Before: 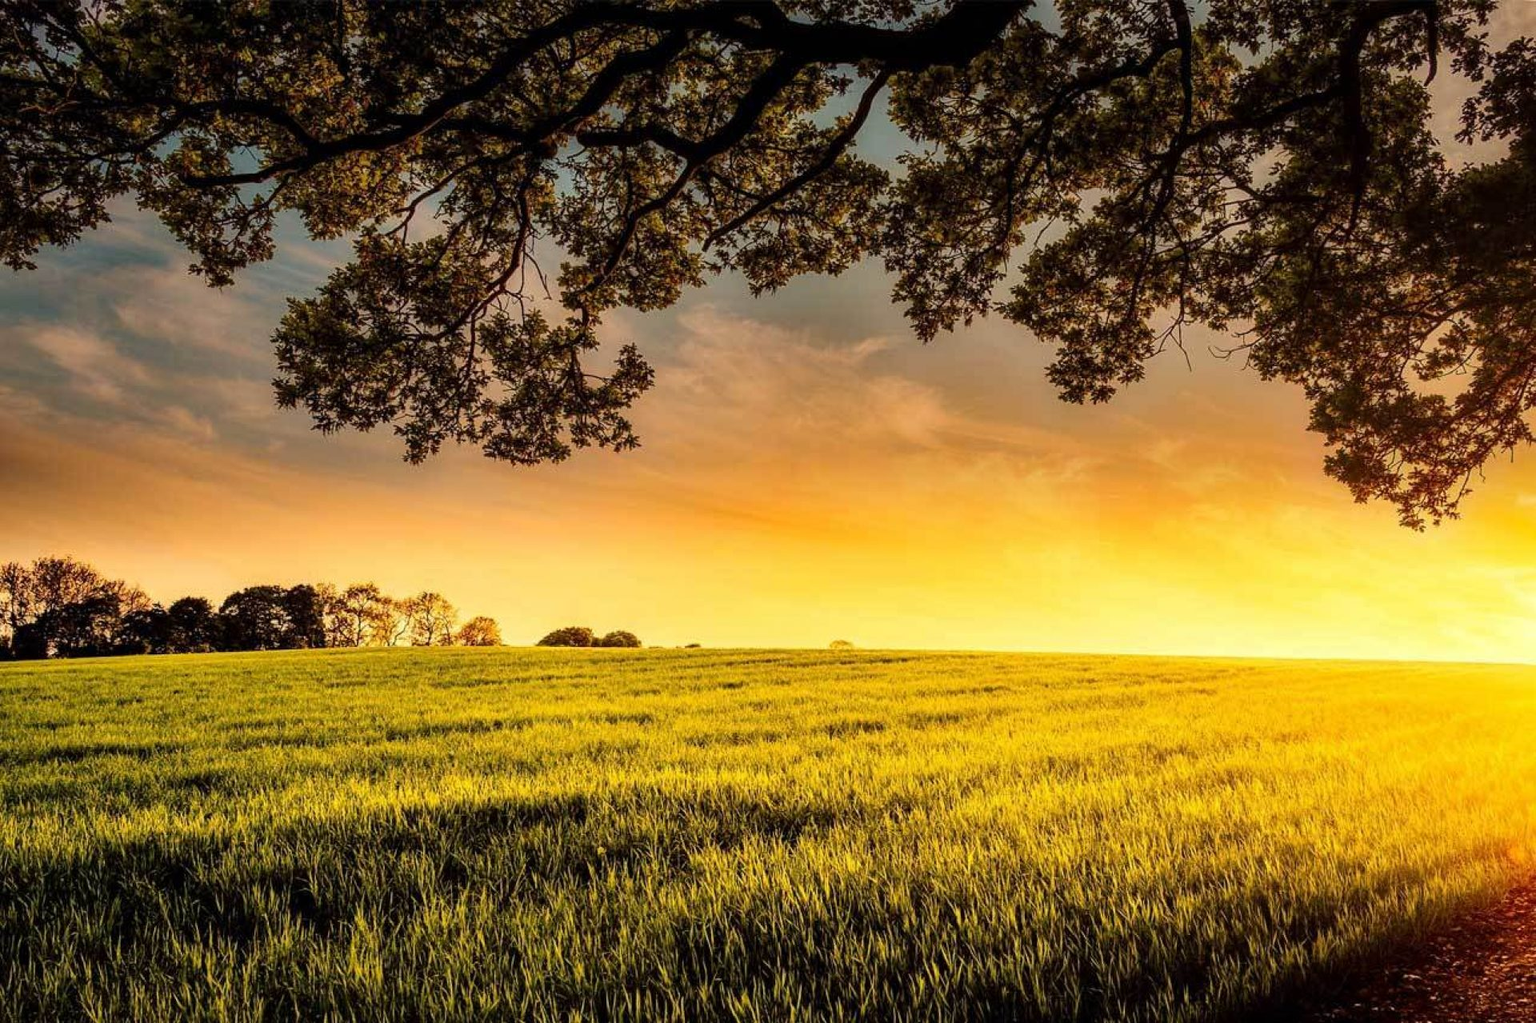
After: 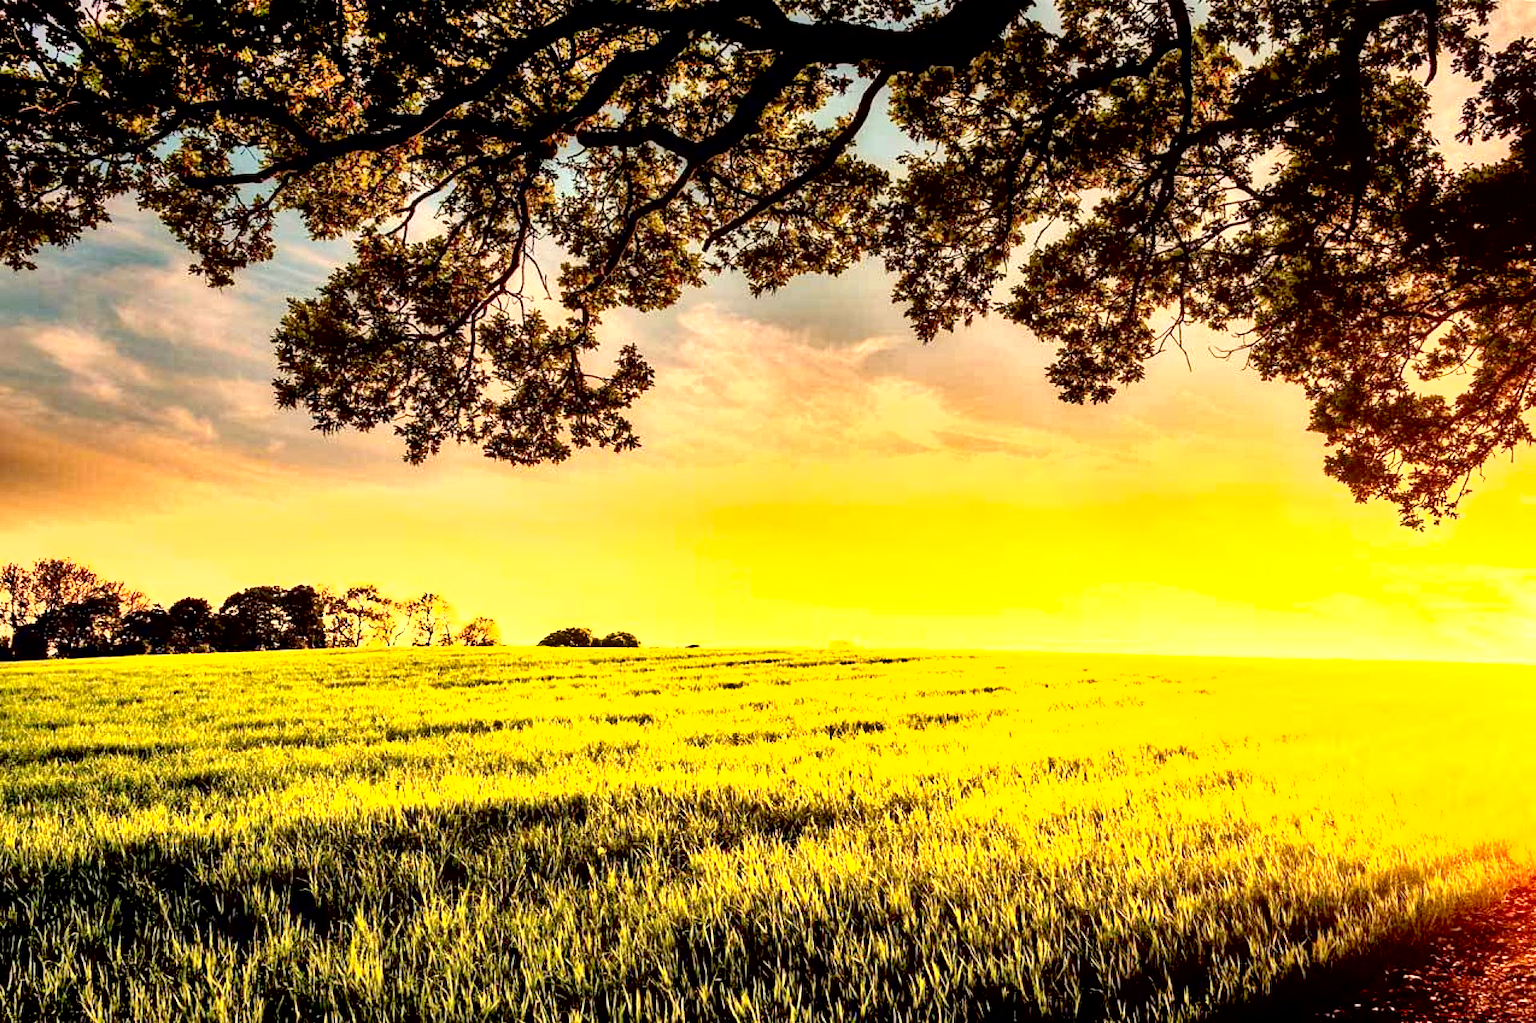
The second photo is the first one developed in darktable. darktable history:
exposure: black level correction 0.009, exposure 1.425 EV, compensate highlight preservation false
shadows and highlights: highlights color adjustment 0%, low approximation 0.01, soften with gaussian
